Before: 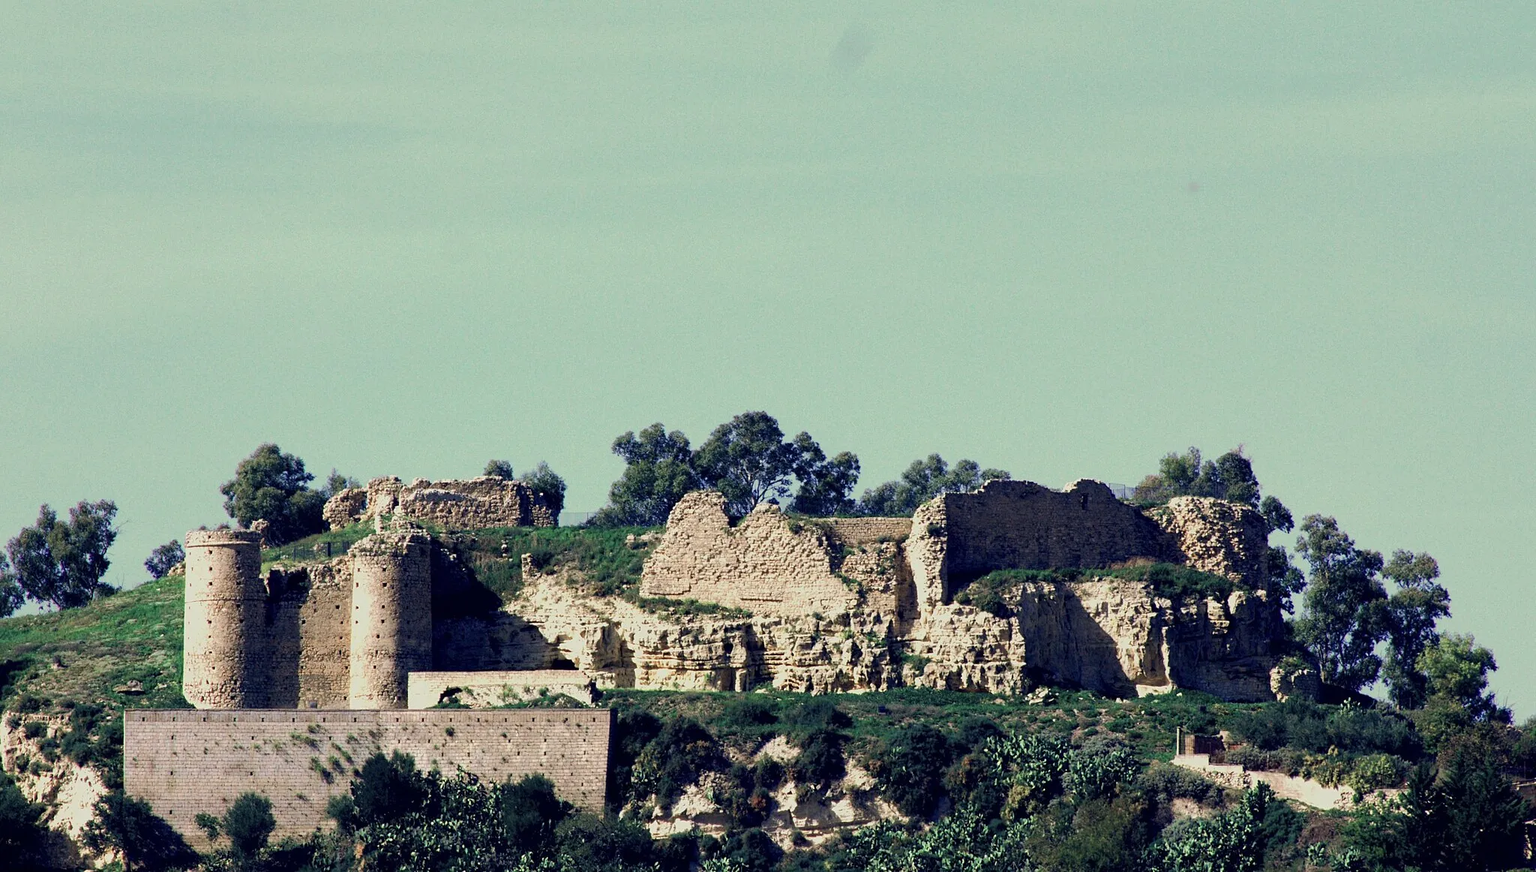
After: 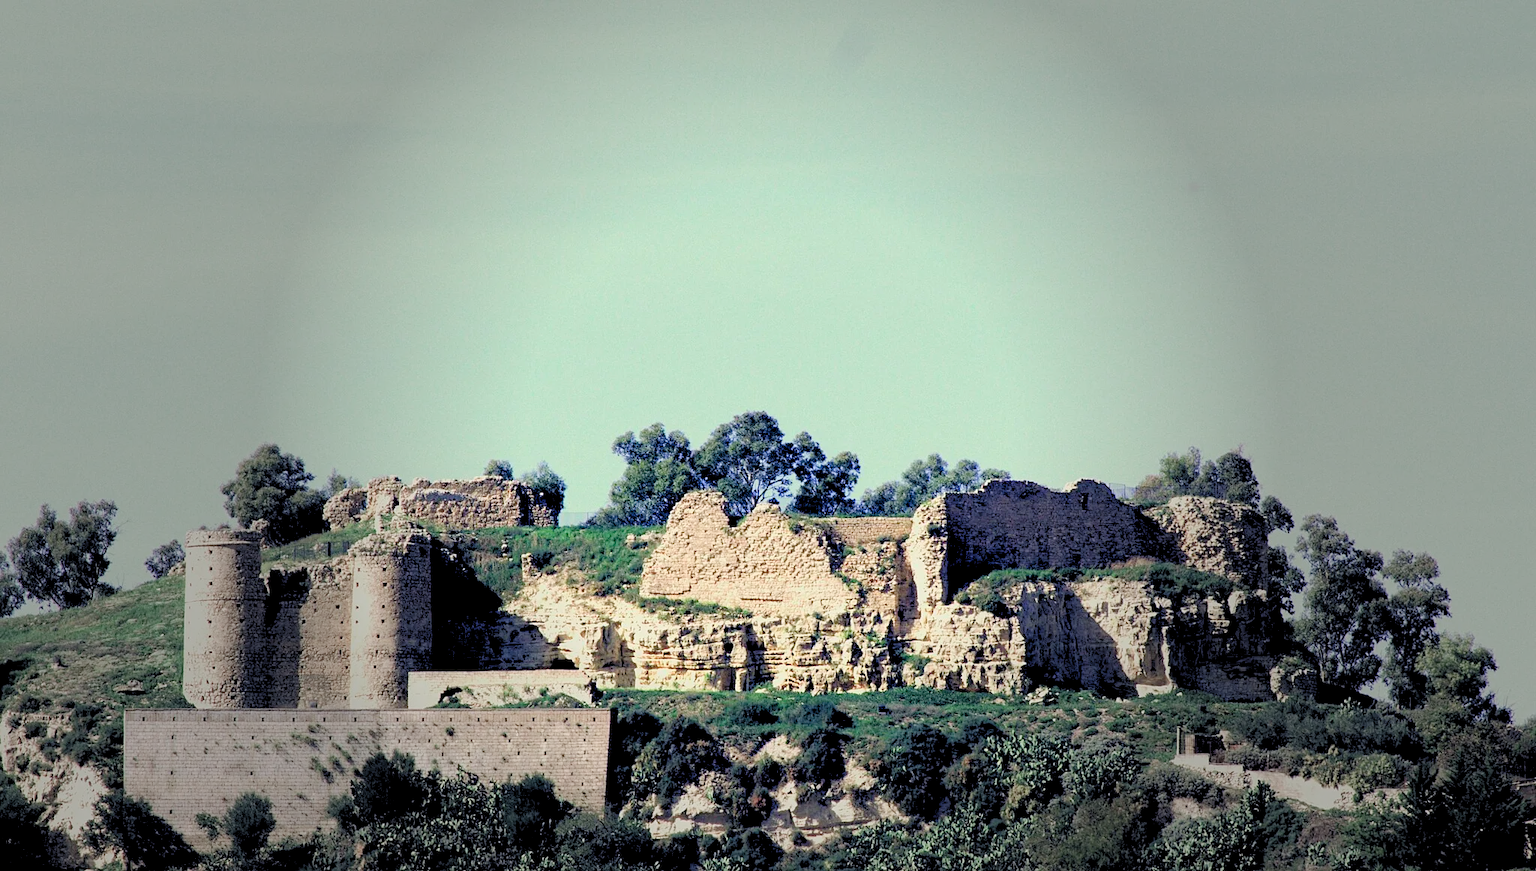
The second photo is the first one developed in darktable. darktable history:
vignetting: fall-off start 31.87%, fall-off radius 35%, brightness -0.483
levels: black 8.54%, levels [0.072, 0.414, 0.976]
